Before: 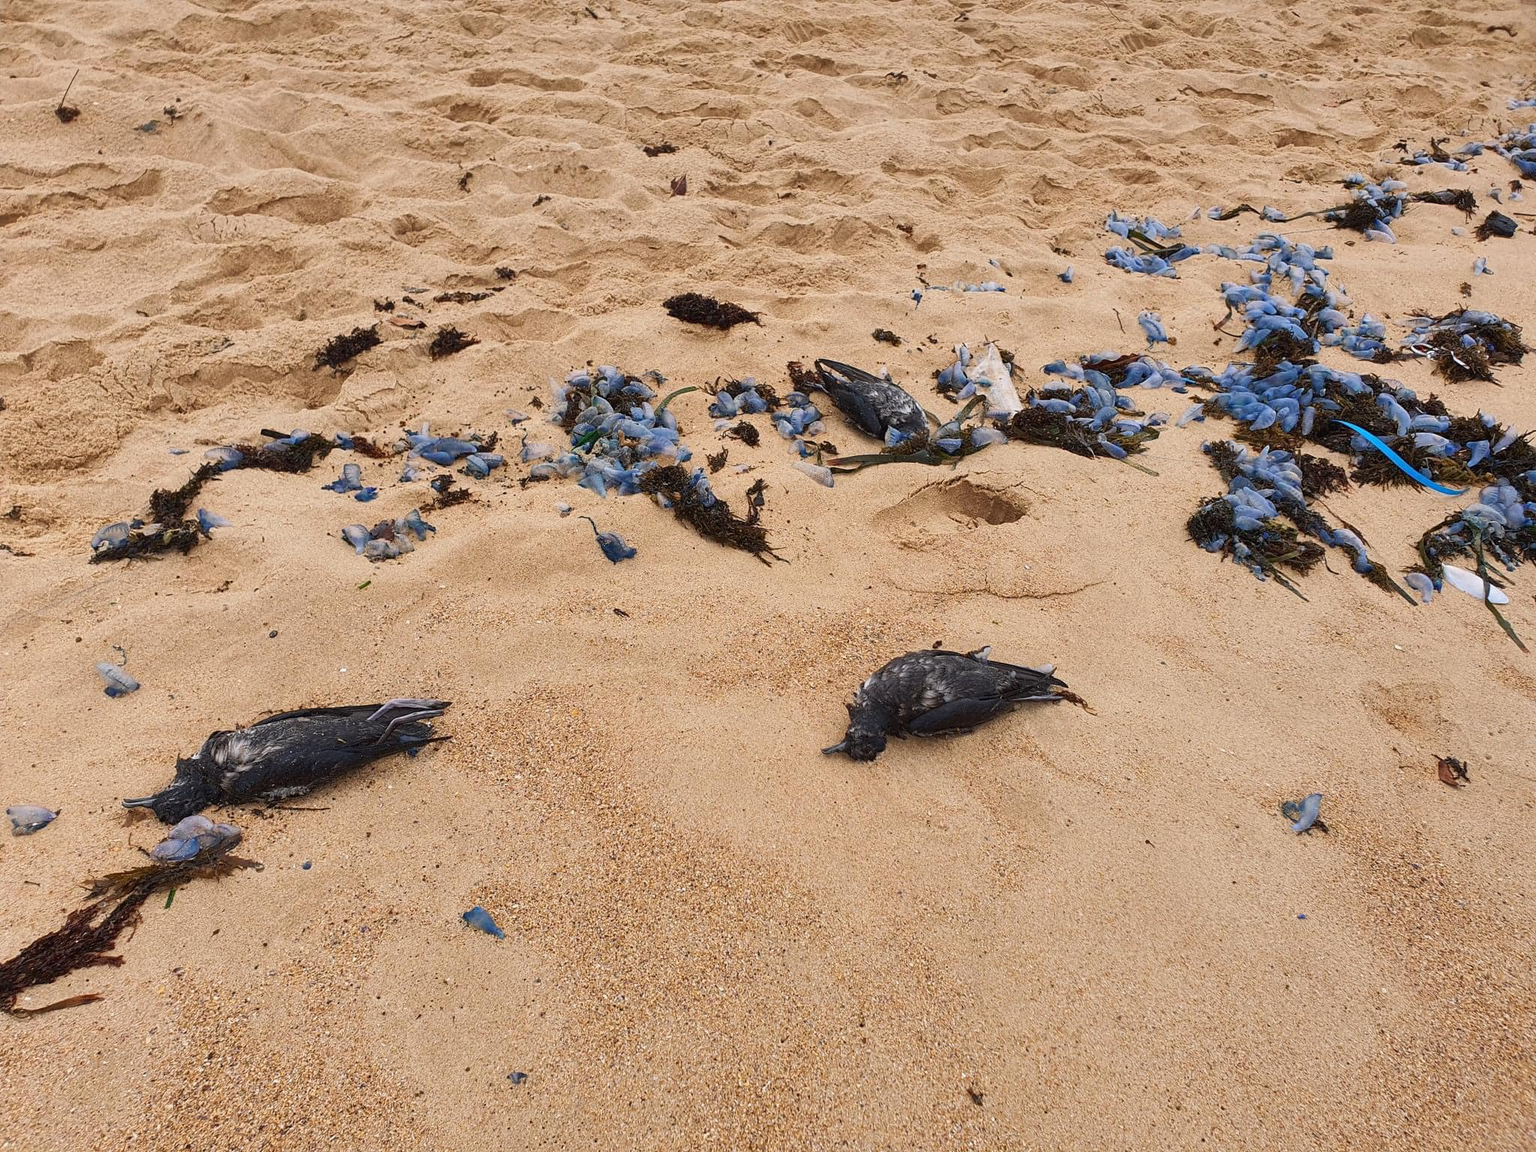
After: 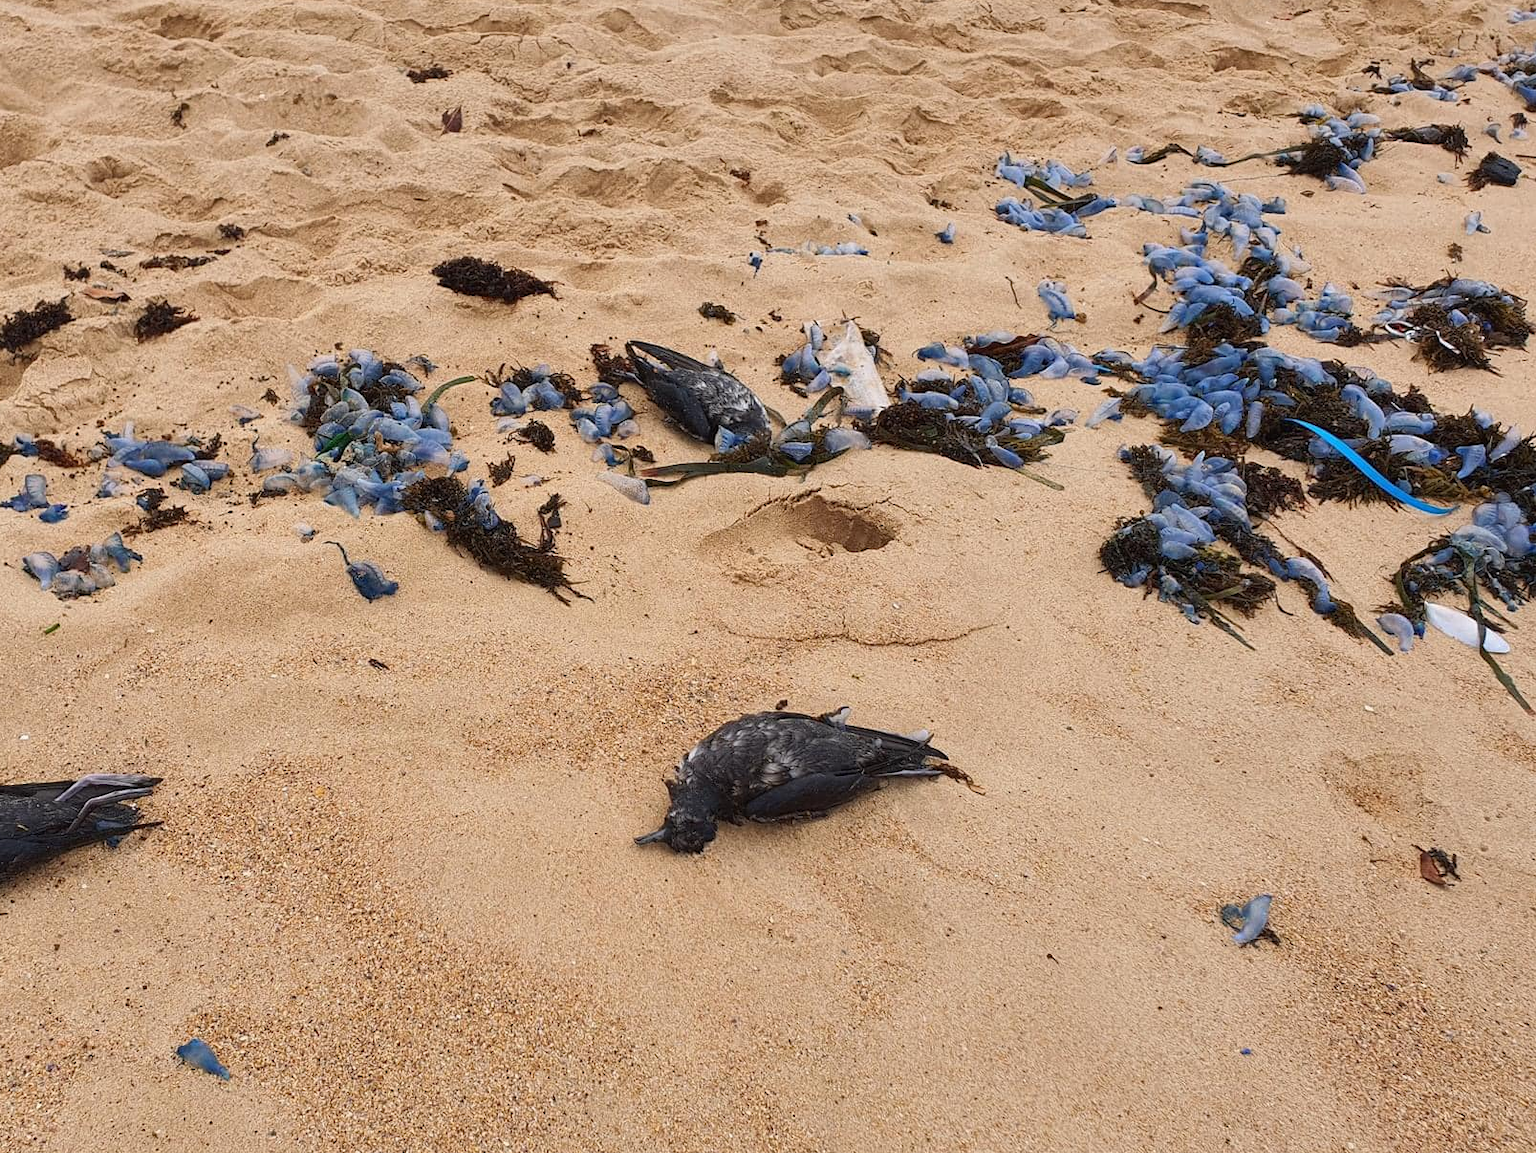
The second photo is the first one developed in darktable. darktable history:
crop and rotate: left 21.105%, top 7.946%, right 0.401%, bottom 13.426%
